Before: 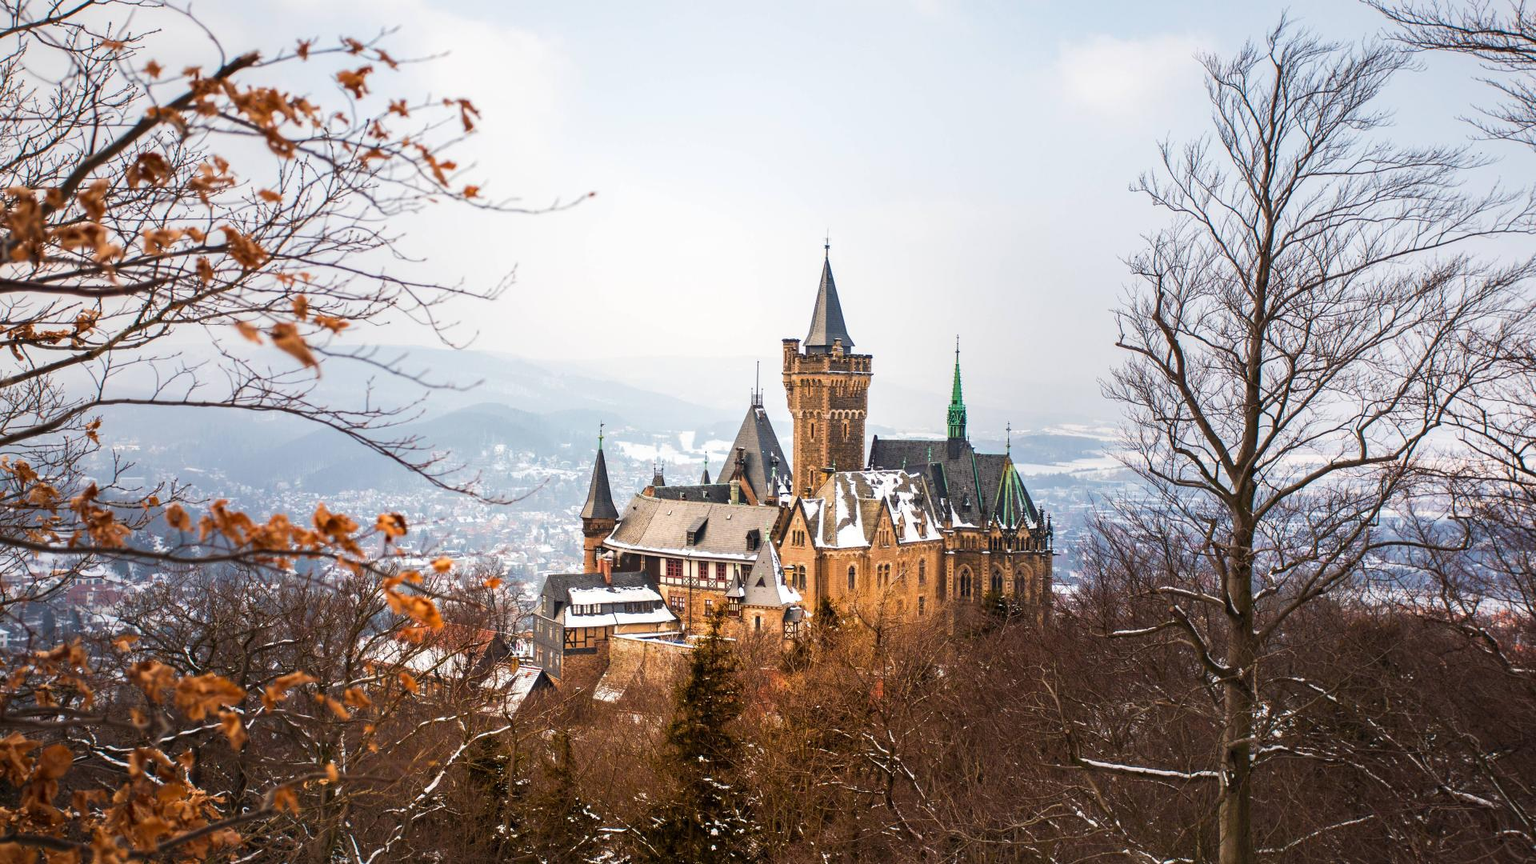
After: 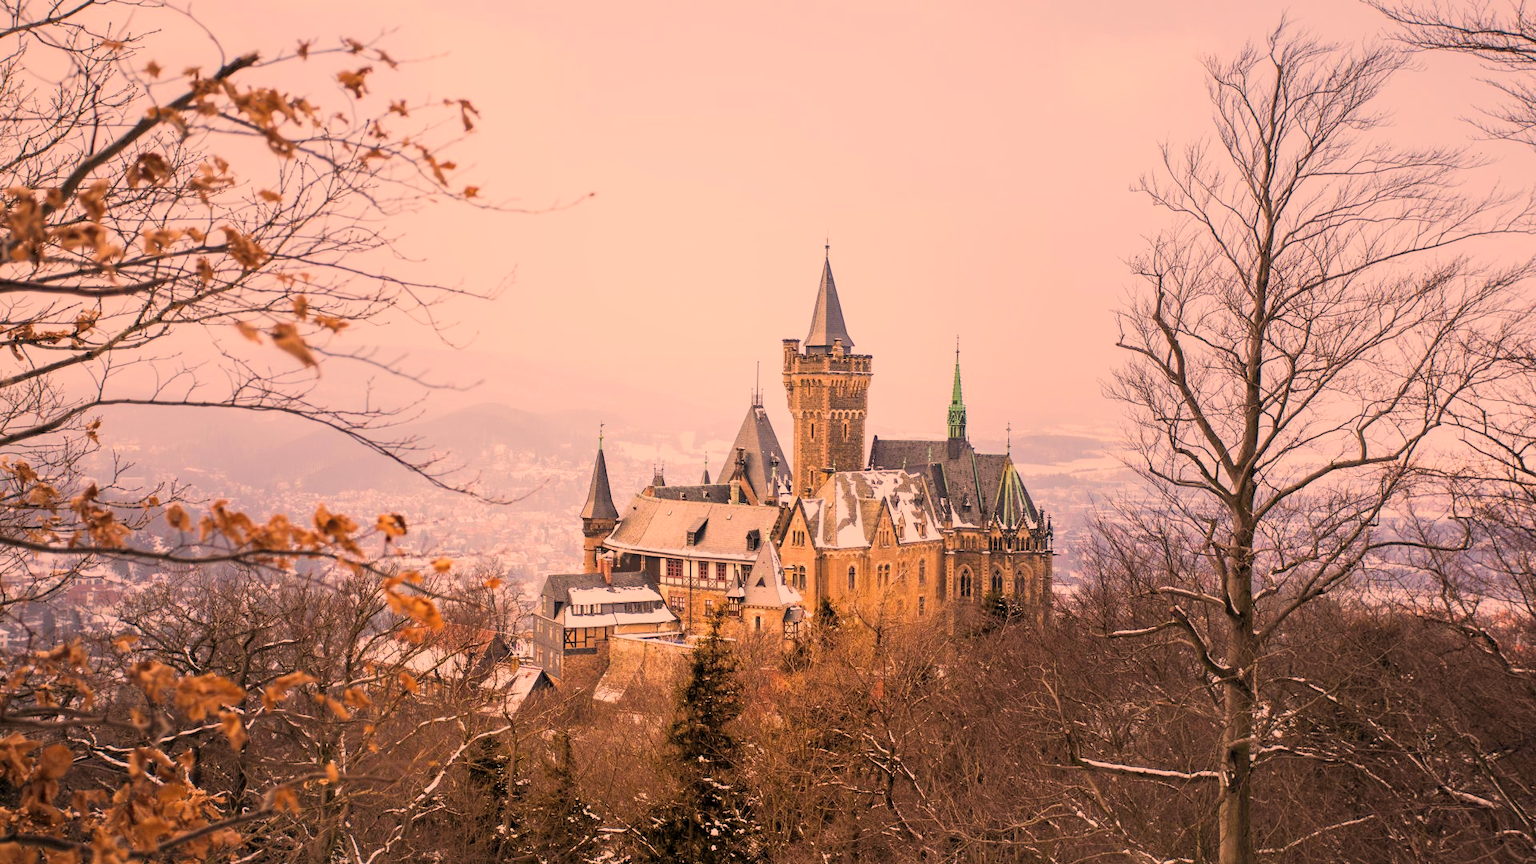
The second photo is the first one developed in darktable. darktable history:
exposure: black level correction 0, exposure 0.697 EV, compensate highlight preservation false
filmic rgb: black relative exposure -8.86 EV, white relative exposure 4.99 EV, target black luminance 0%, hardness 3.77, latitude 66.81%, contrast 0.817, highlights saturation mix 10.54%, shadows ↔ highlights balance 20.06%, color science v6 (2022)
velvia: strength 8.63%
color correction: highlights a* 39.4, highlights b* 39.84, saturation 0.686
